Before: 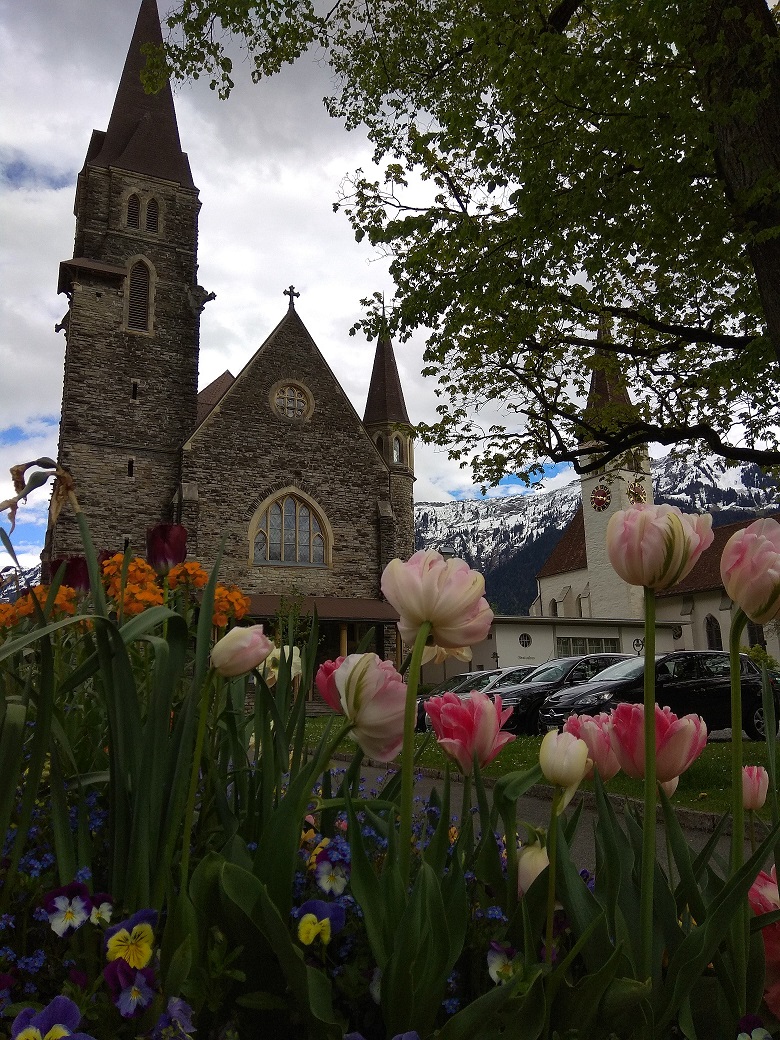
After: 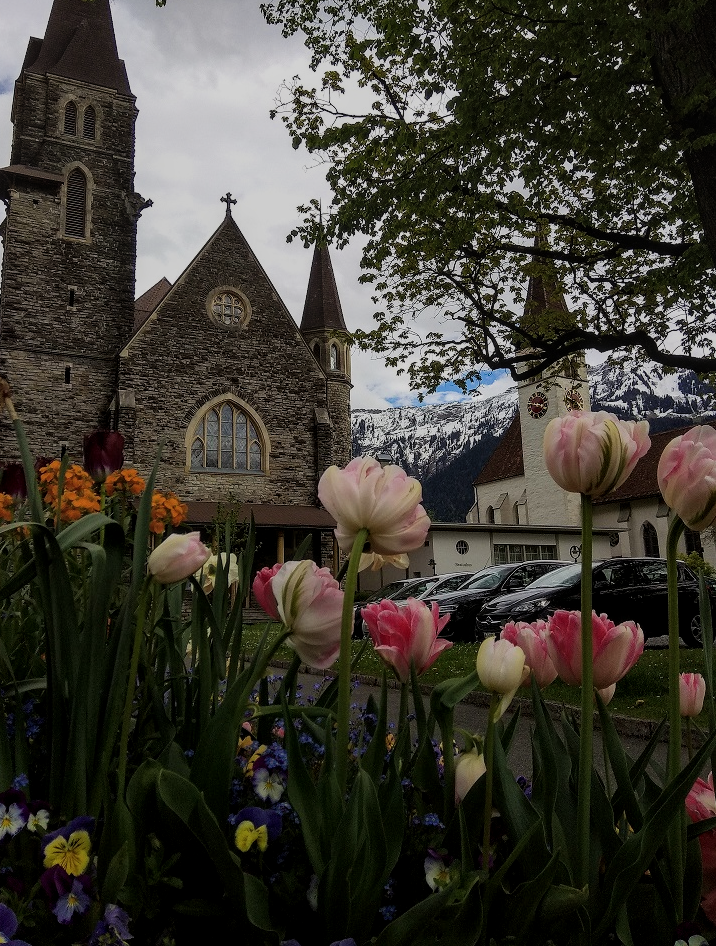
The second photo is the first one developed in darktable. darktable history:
local contrast: on, module defaults
crop and rotate: left 8.104%, top 8.962%
filmic rgb: black relative exposure -7.65 EV, white relative exposure 4.56 EV, hardness 3.61, contrast 1.057, contrast in shadows safe
